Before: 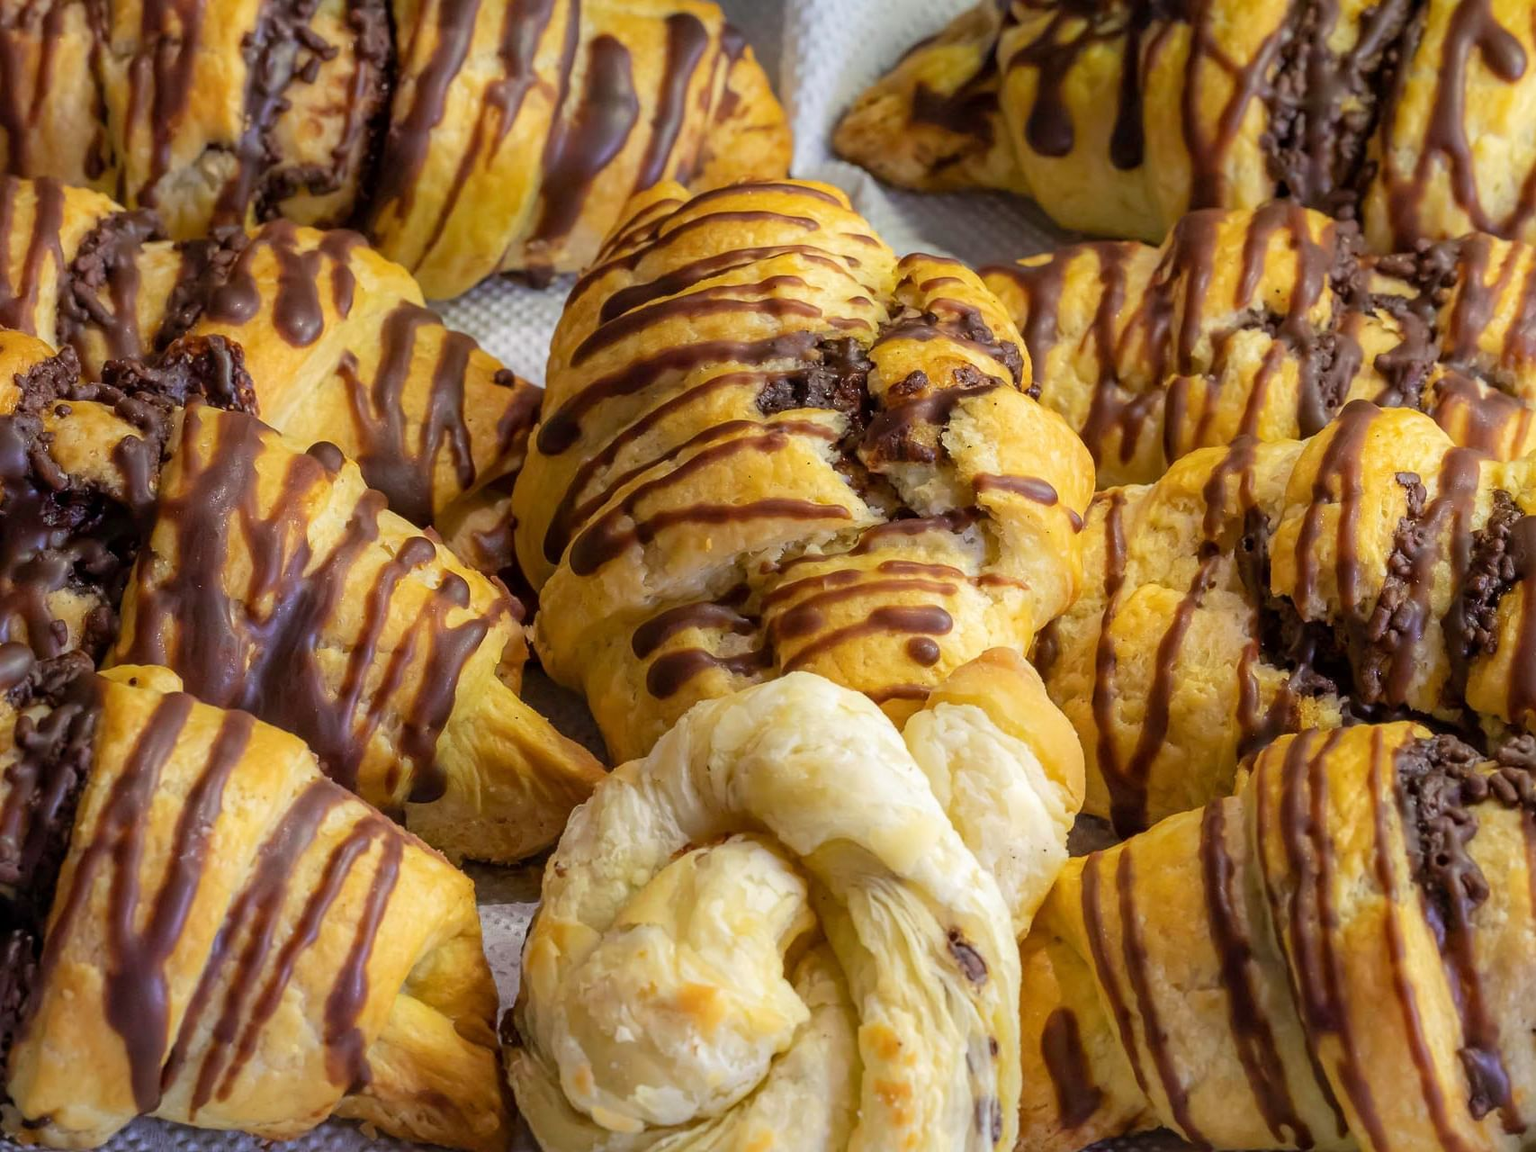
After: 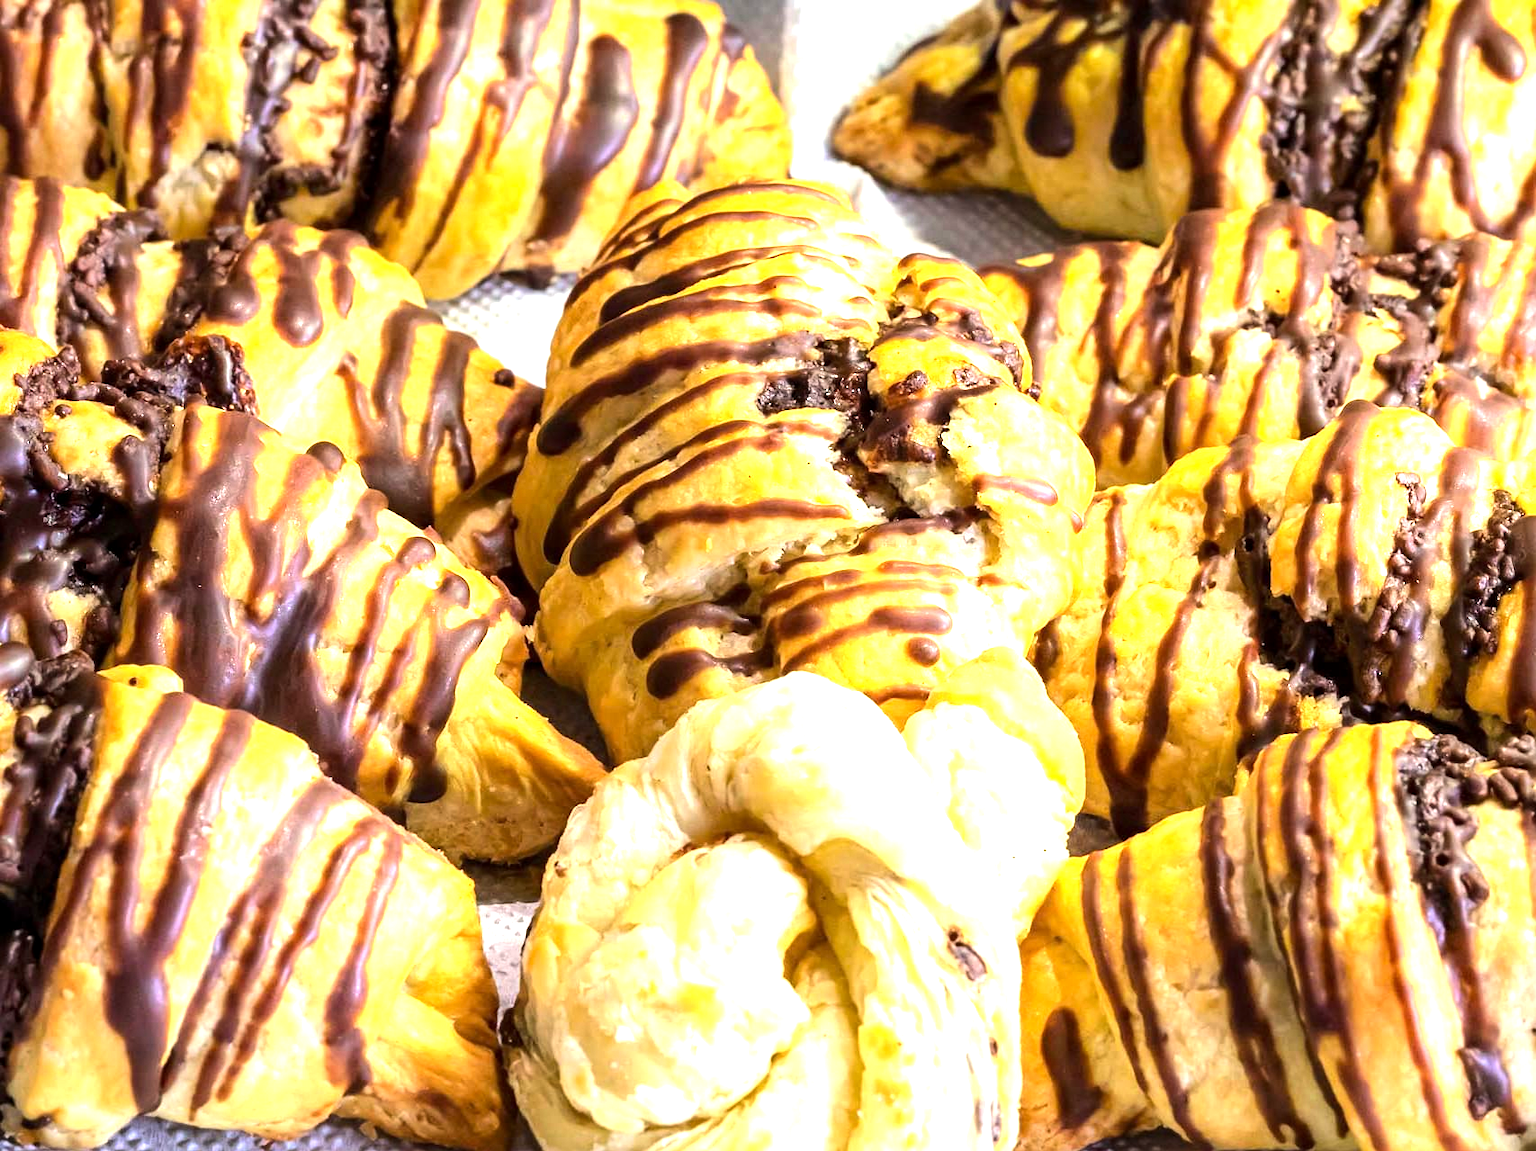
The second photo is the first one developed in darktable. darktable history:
exposure: black level correction 0.001, exposure 1.13 EV, compensate exposure bias true, compensate highlight preservation false
tone equalizer: -8 EV -0.719 EV, -7 EV -0.669 EV, -6 EV -0.614 EV, -5 EV -0.391 EV, -3 EV 0.383 EV, -2 EV 0.6 EV, -1 EV 0.681 EV, +0 EV 0.749 EV, edges refinement/feathering 500, mask exposure compensation -1.57 EV, preserve details no
